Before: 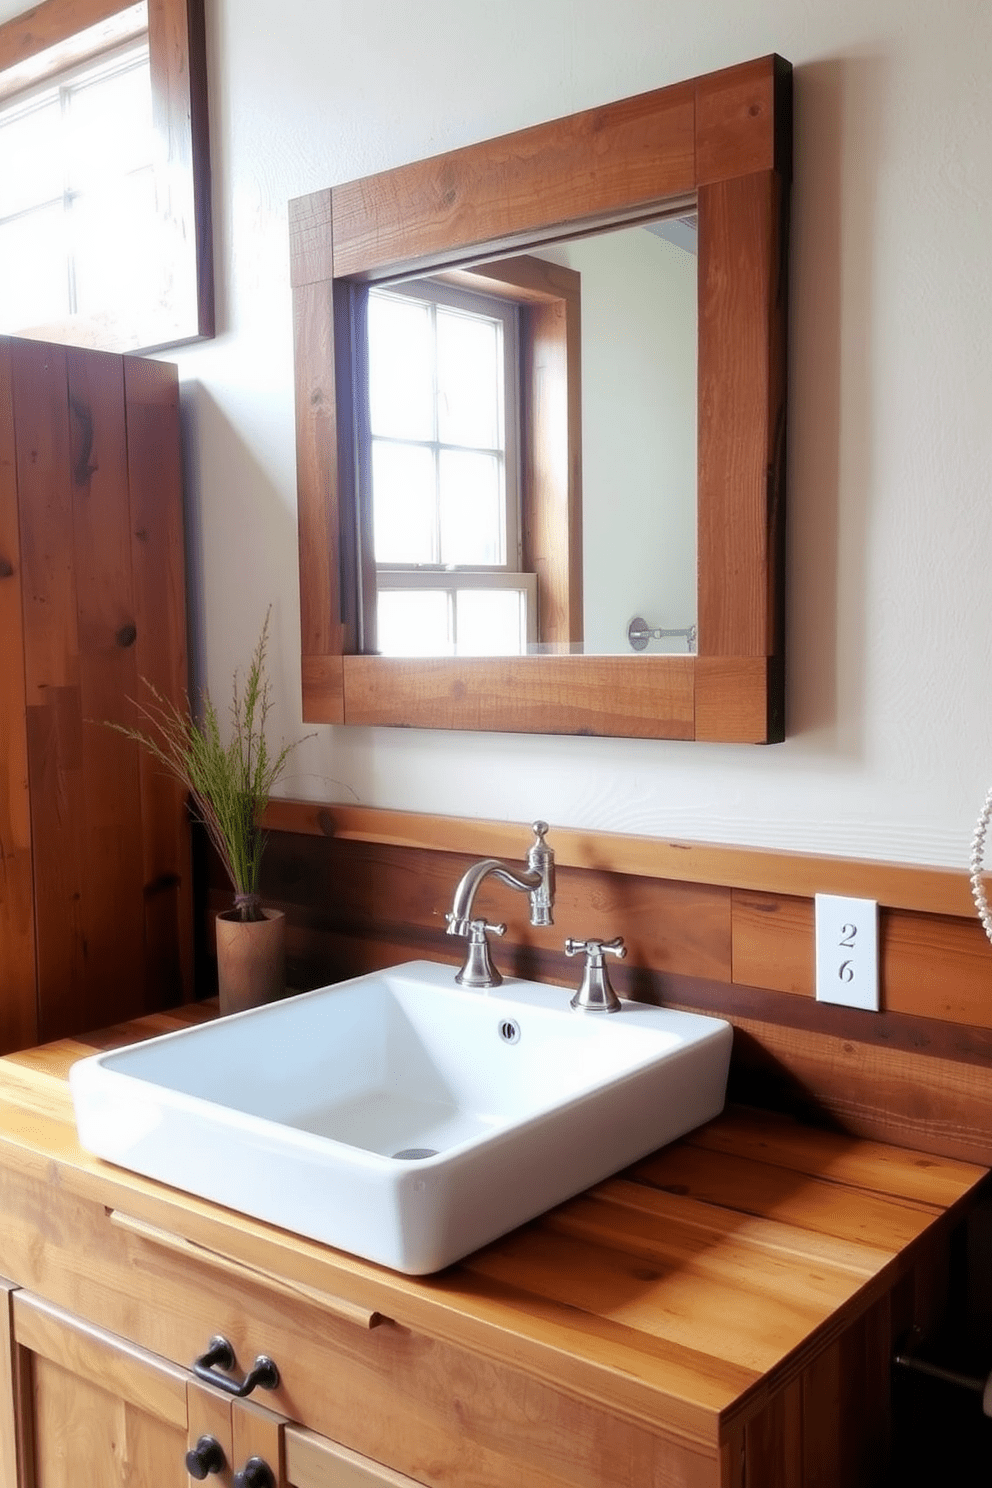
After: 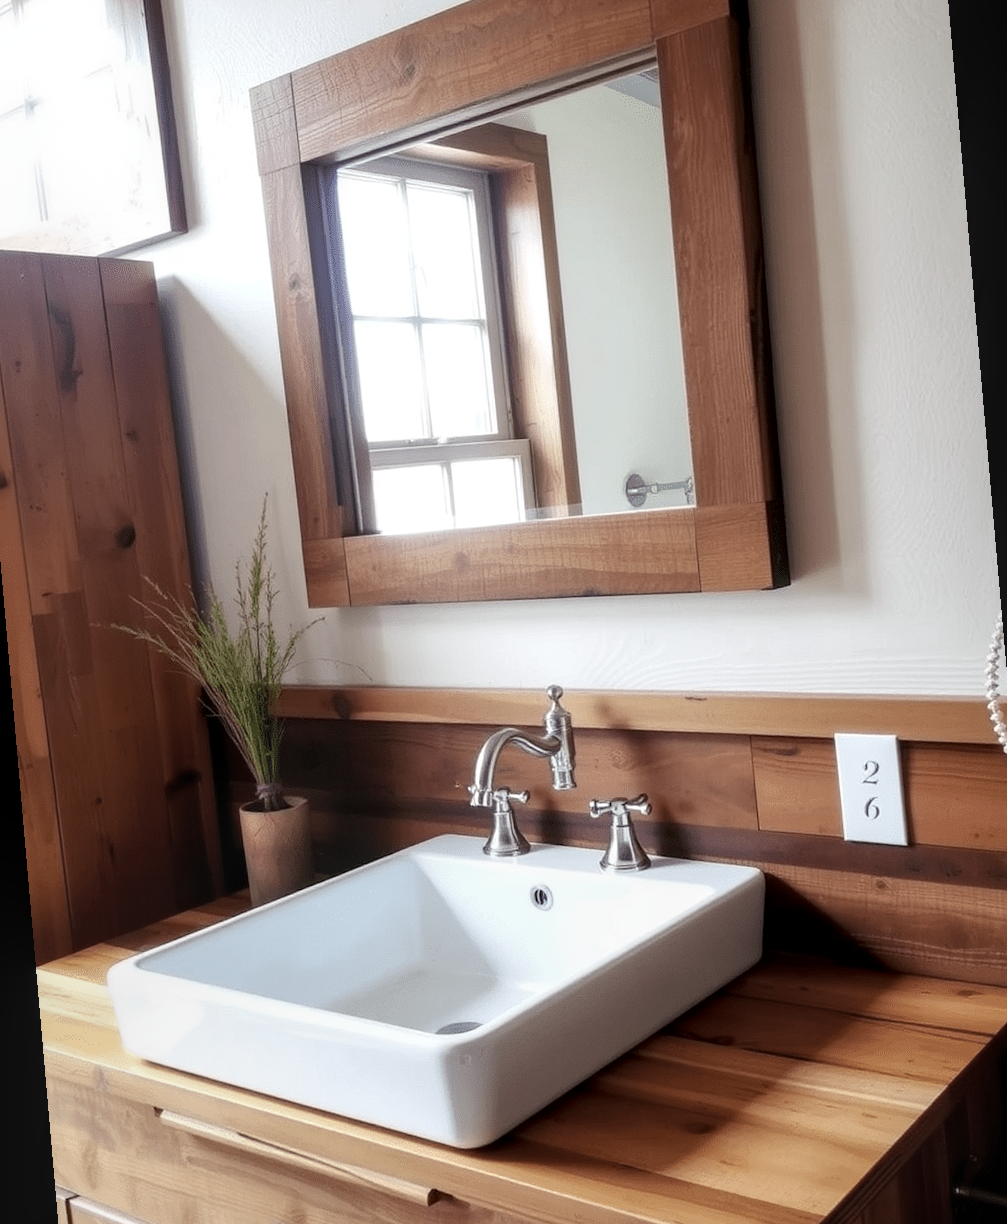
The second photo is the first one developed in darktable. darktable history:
rotate and perspective: rotation -5°, crop left 0.05, crop right 0.952, crop top 0.11, crop bottom 0.89
local contrast: on, module defaults
contrast brightness saturation: contrast 0.1, saturation -0.3
